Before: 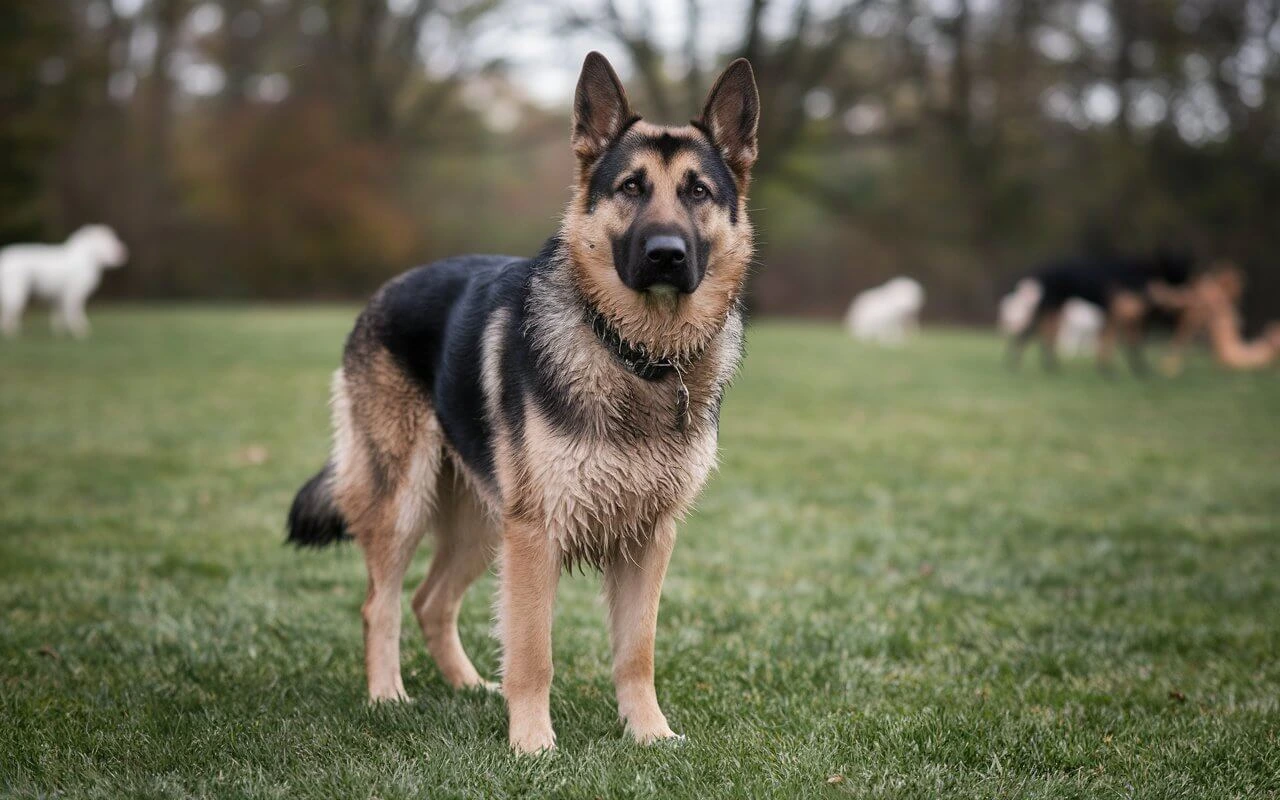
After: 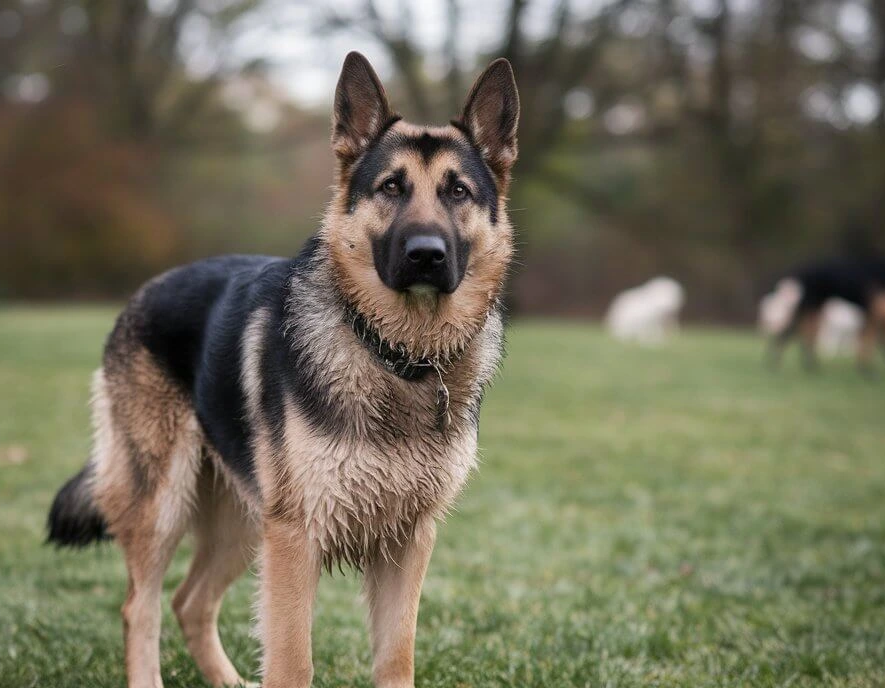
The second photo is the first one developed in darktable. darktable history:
crop: left 18.794%, right 12.042%, bottom 13.973%
